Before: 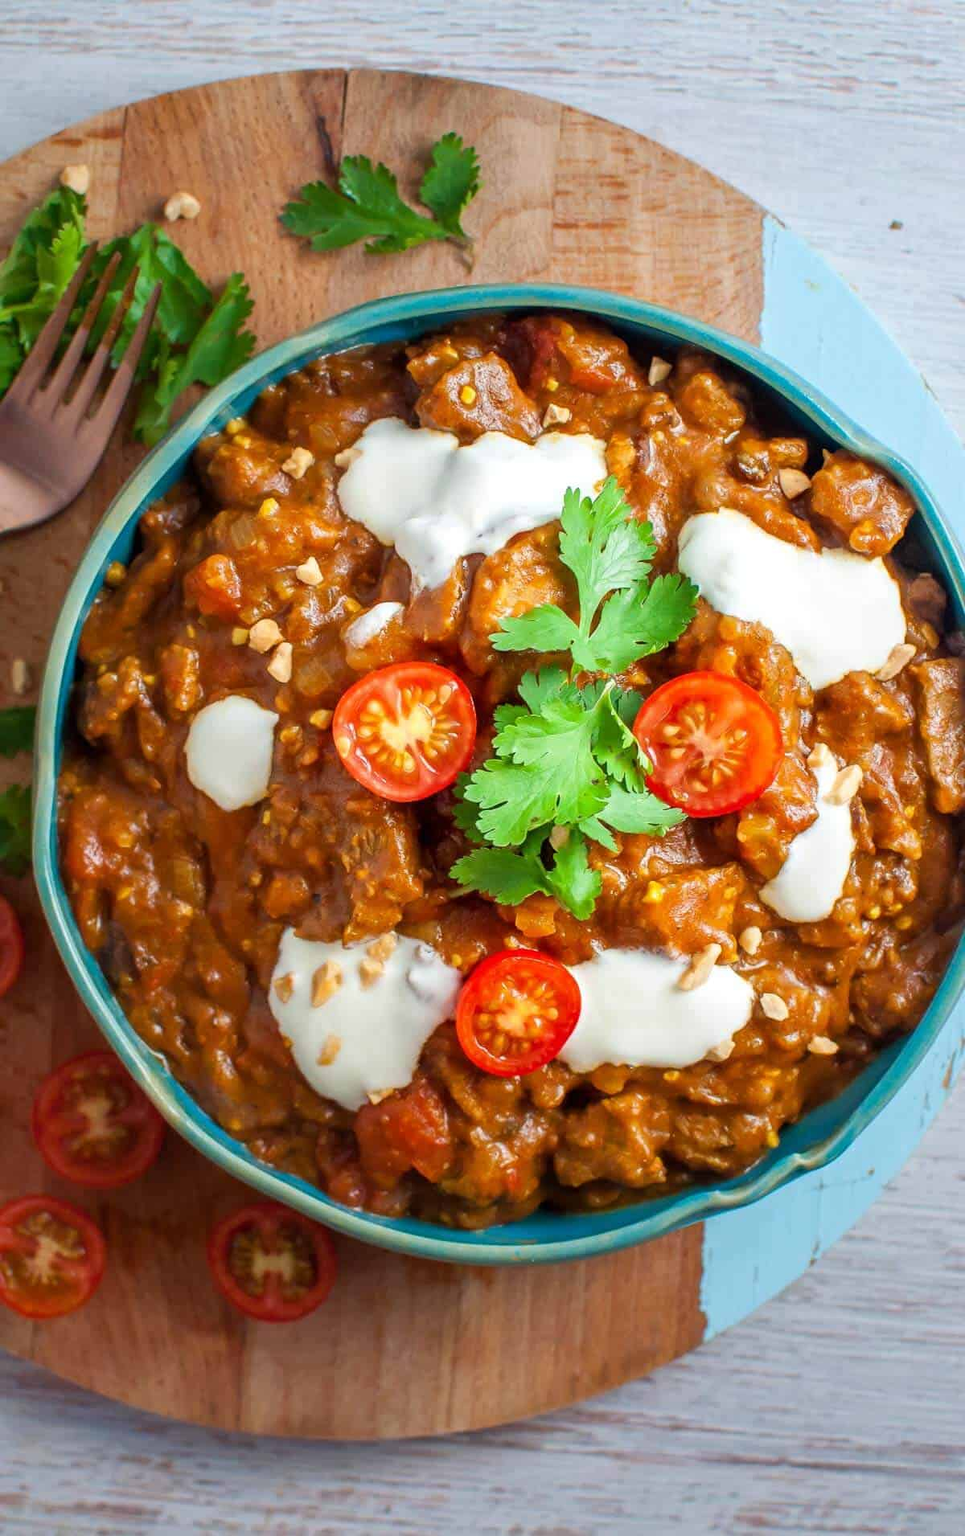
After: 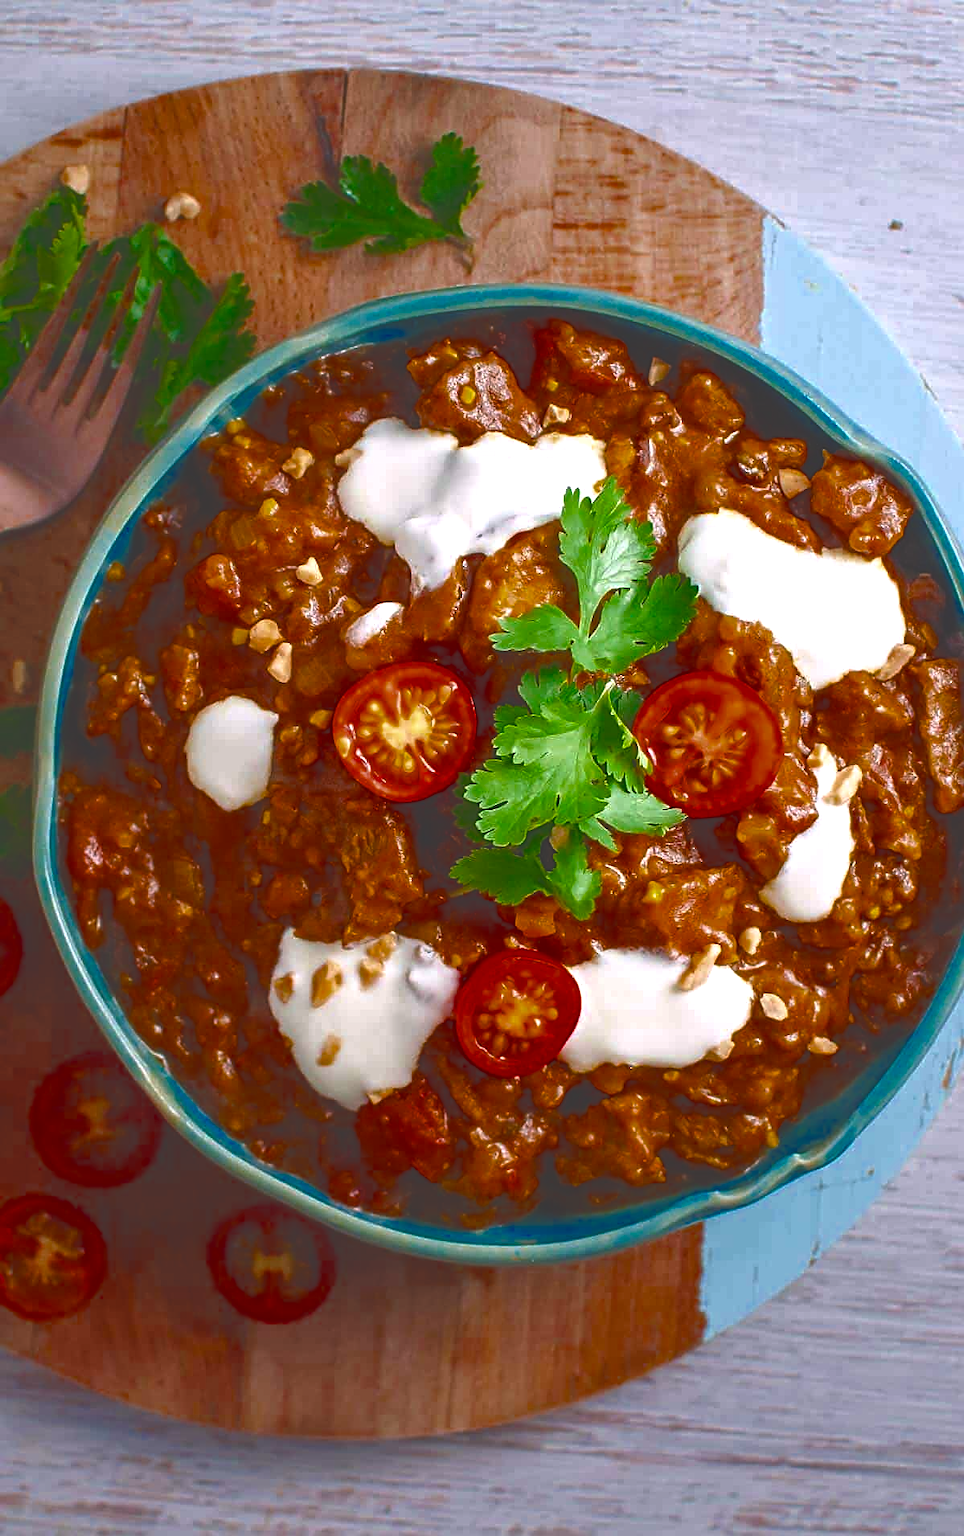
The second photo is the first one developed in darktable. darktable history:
sharpen: on, module defaults
exposure: black level correction -0.062, exposure -0.049 EV, compensate highlight preservation false
base curve: curves: ch0 [(0, 0) (0.595, 0.418) (1, 1)]
color balance rgb: highlights gain › chroma 1.529%, highlights gain › hue 311.24°, perceptual saturation grading › global saturation 36.168%, perceptual saturation grading › shadows 36.145%, perceptual brilliance grading › highlights 11.461%, global vibrance -0.779%, saturation formula JzAzBz (2021)
